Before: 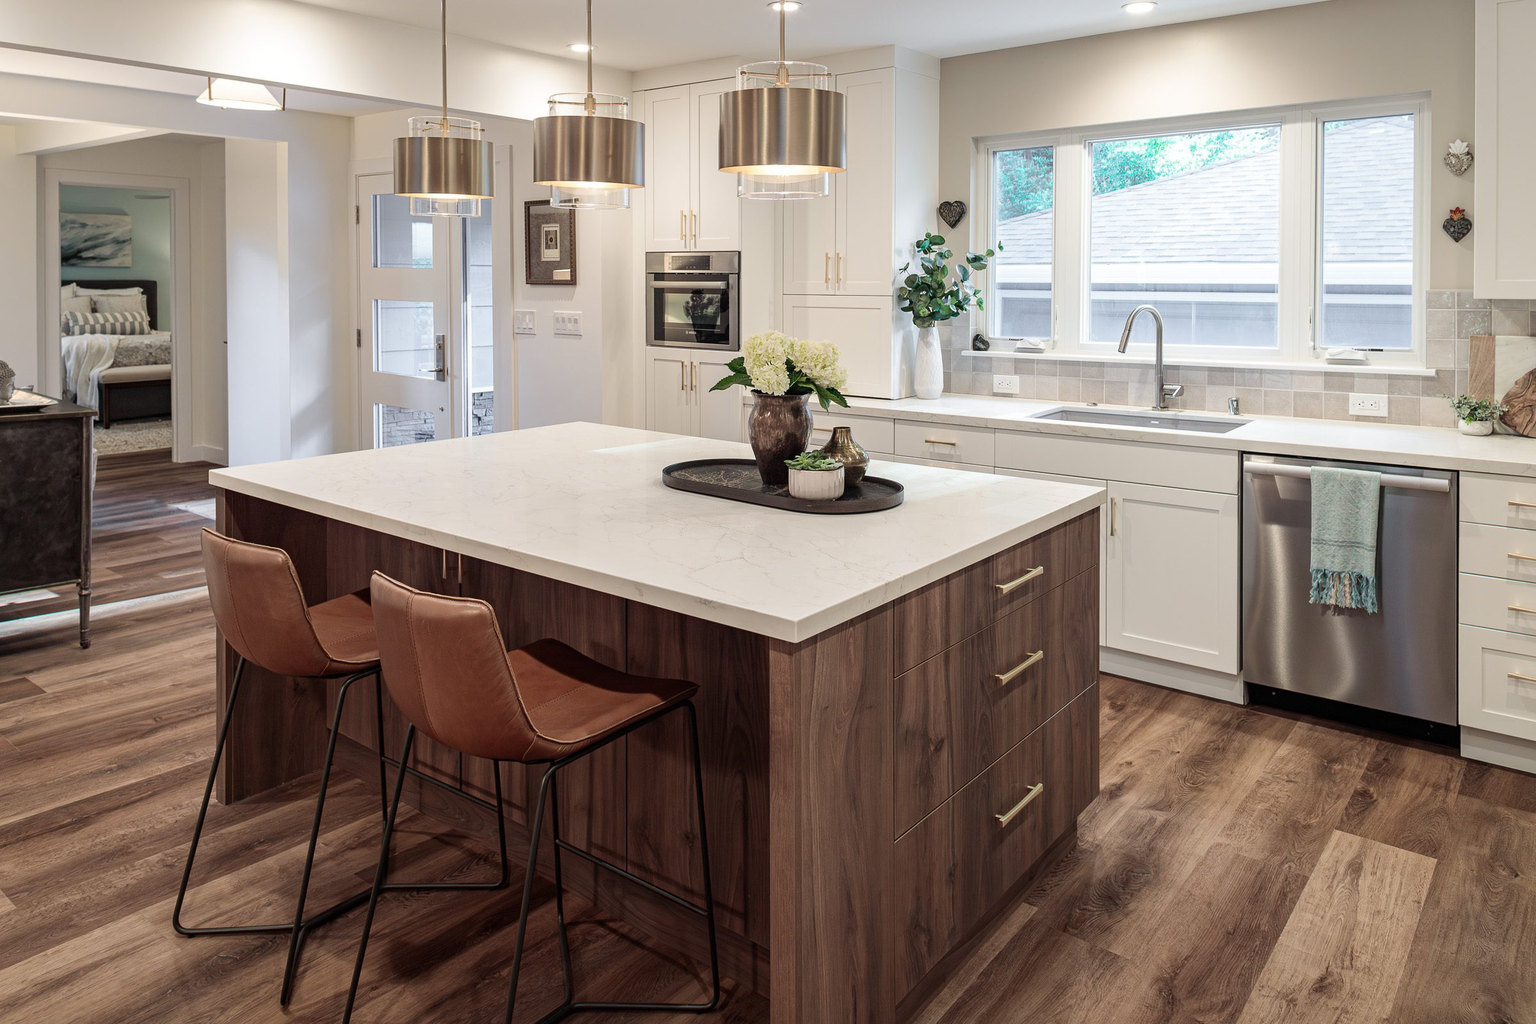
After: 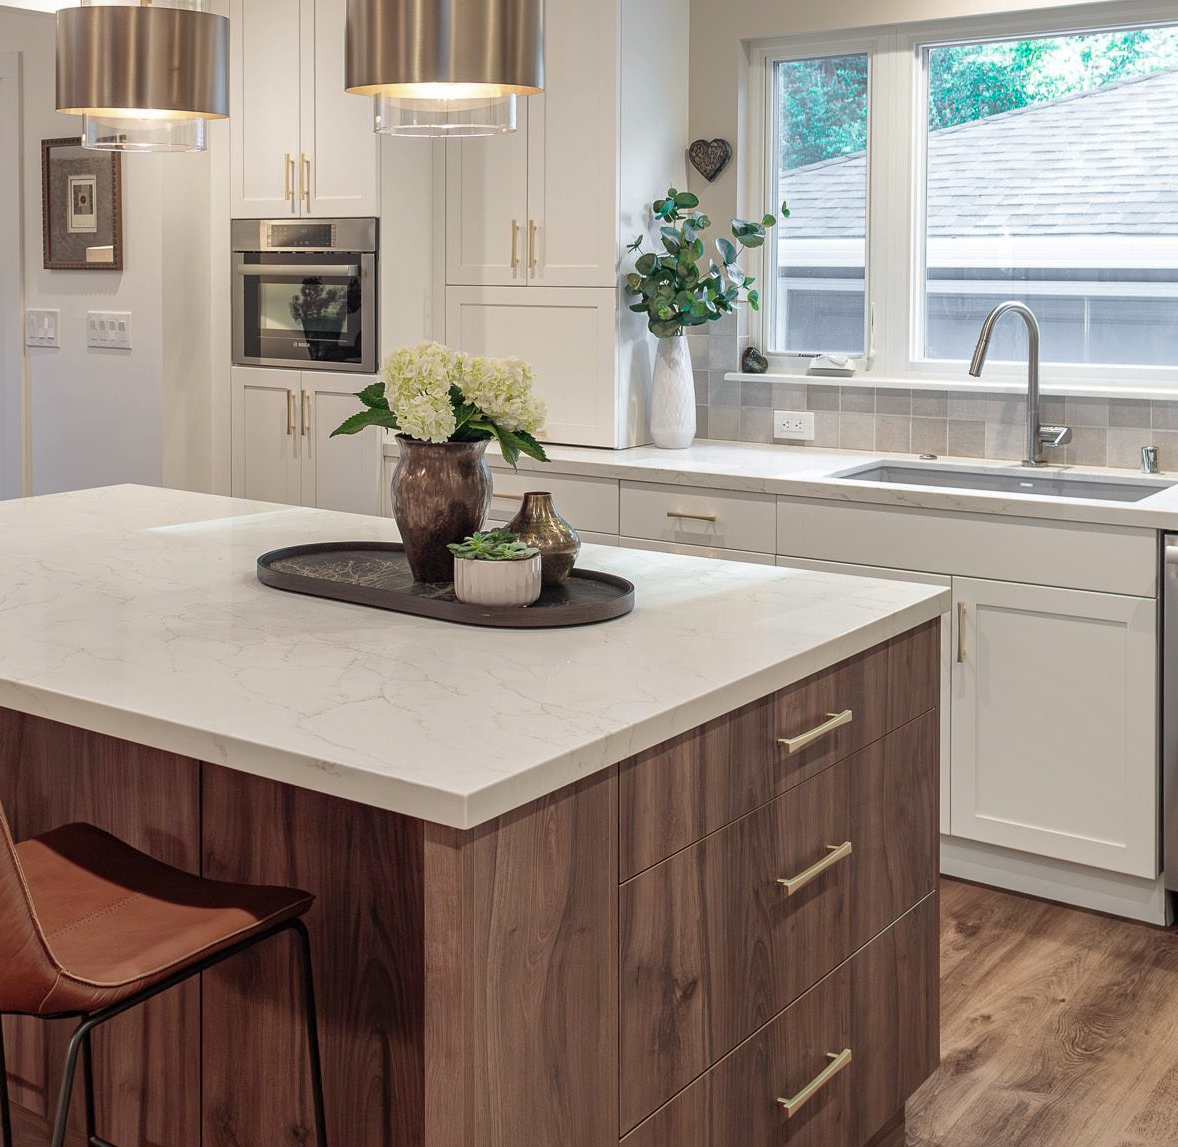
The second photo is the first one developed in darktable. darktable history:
shadows and highlights: on, module defaults
crop: left 32.447%, top 10.947%, right 18.444%, bottom 17.36%
